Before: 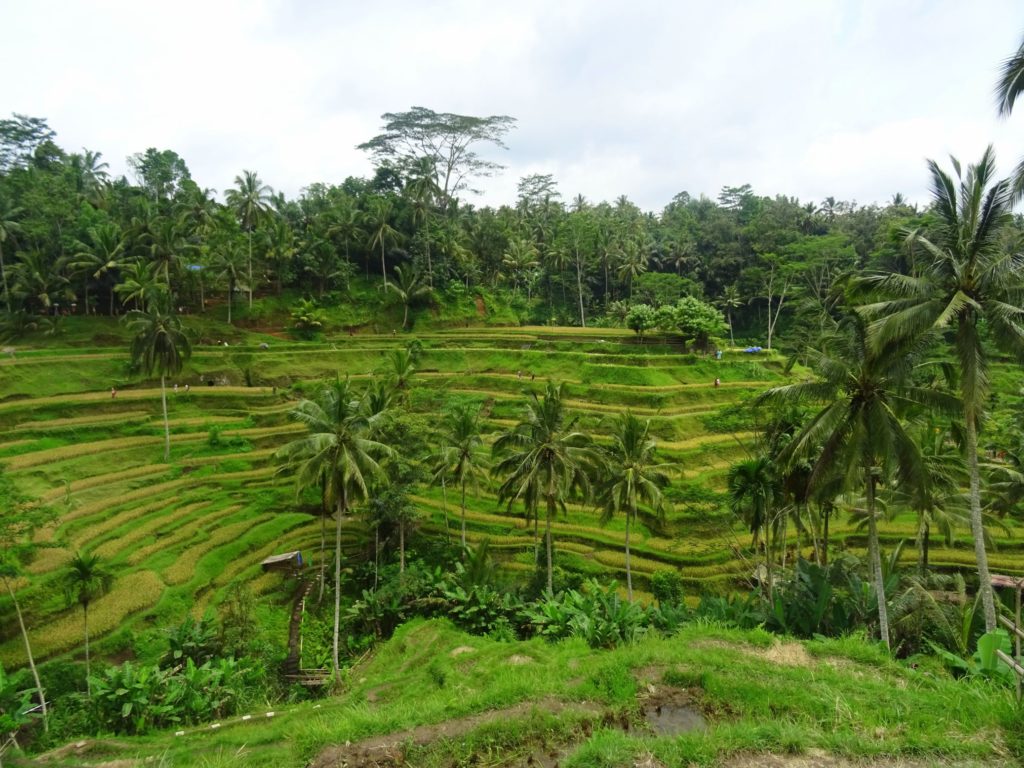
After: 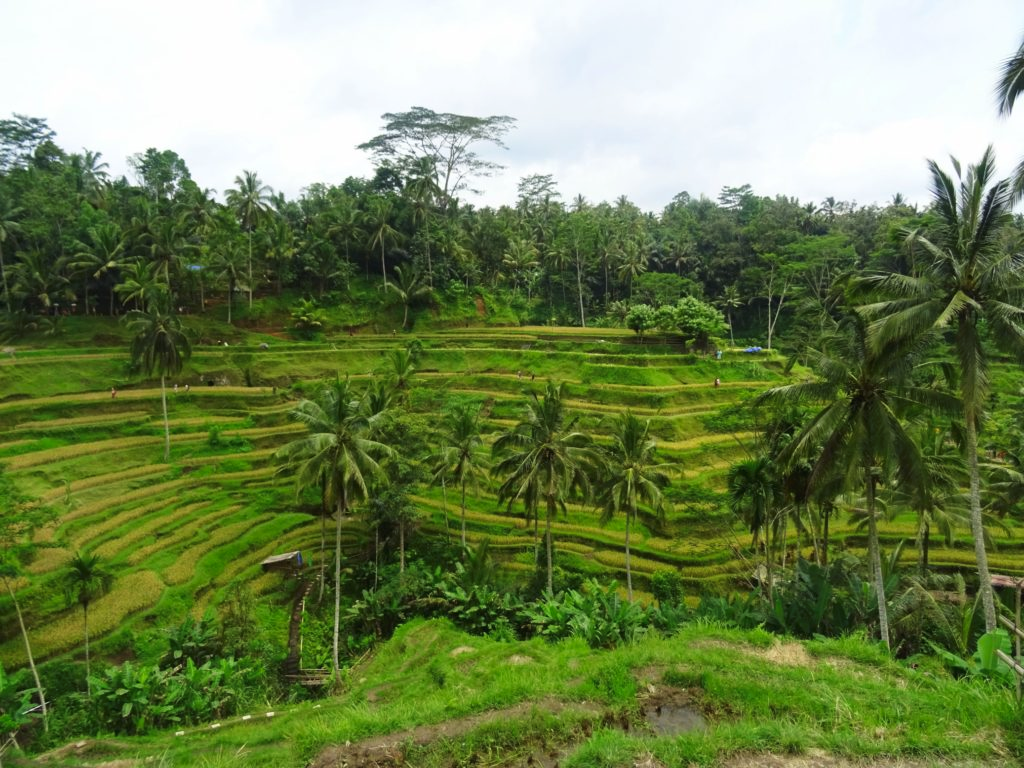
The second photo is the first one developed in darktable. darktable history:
tone curve: curves: ch0 [(0, 0) (0.003, 0.014) (0.011, 0.019) (0.025, 0.029) (0.044, 0.047) (0.069, 0.071) (0.1, 0.101) (0.136, 0.131) (0.177, 0.166) (0.224, 0.212) (0.277, 0.263) (0.335, 0.32) (0.399, 0.387) (0.468, 0.459) (0.543, 0.541) (0.623, 0.626) (0.709, 0.717) (0.801, 0.813) (0.898, 0.909) (1, 1)], preserve colors none
